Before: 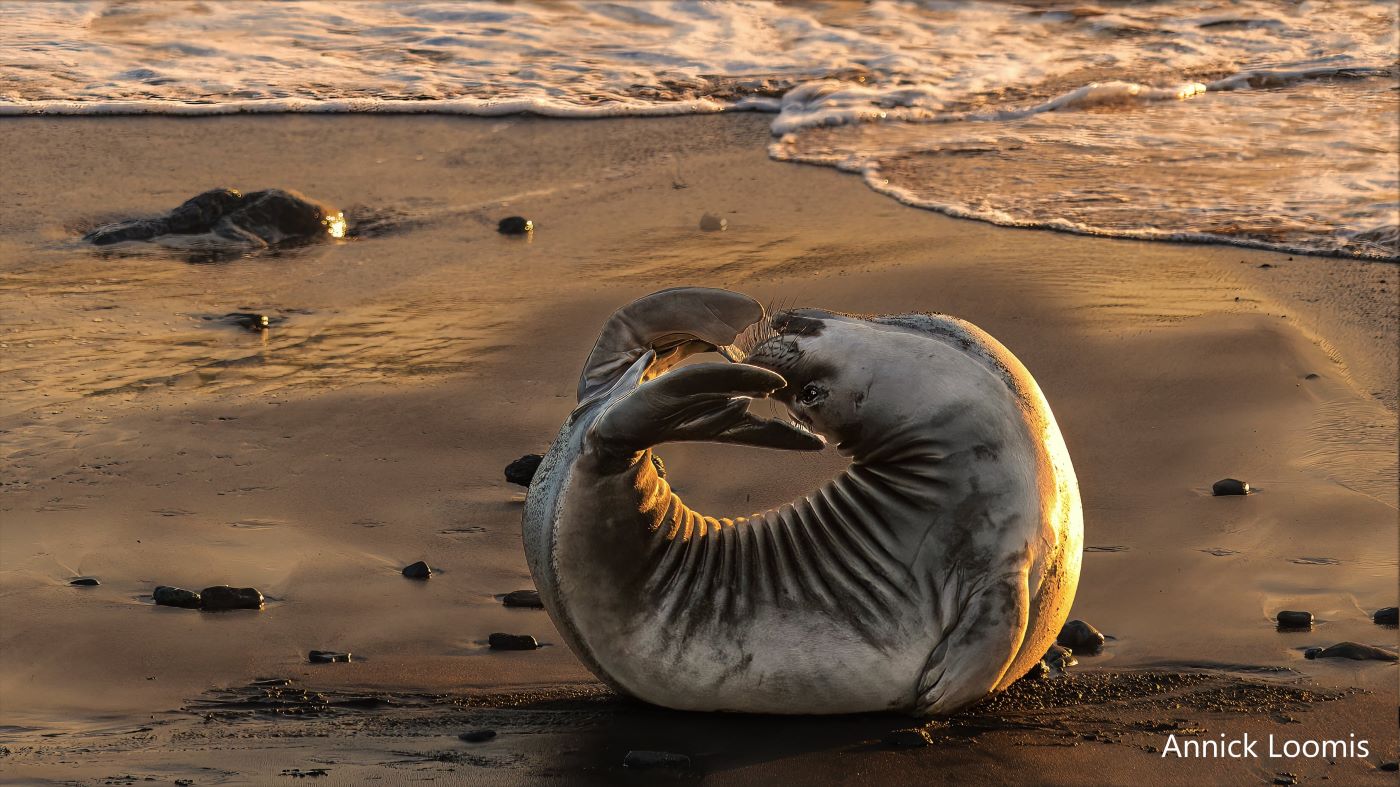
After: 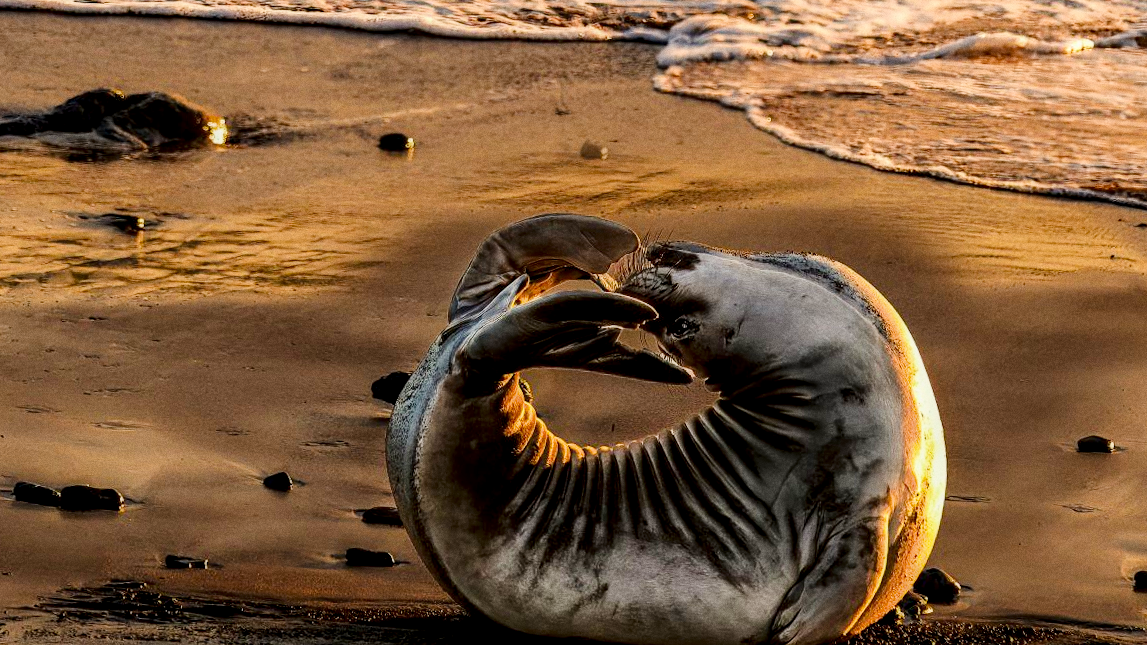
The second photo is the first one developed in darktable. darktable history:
filmic rgb: black relative exposure -7.65 EV, white relative exposure 4.56 EV, hardness 3.61, contrast 1.05
exposure: black level correction 0.001, exposure 1.116 EV, compensate highlight preservation false
local contrast: shadows 94%
color balance: output saturation 110%
crop and rotate: angle -3.27°, left 5.211%, top 5.211%, right 4.607%, bottom 4.607%
contrast brightness saturation: contrast 0.1, brightness -0.26, saturation 0.14
grain: coarseness 3.21 ISO
